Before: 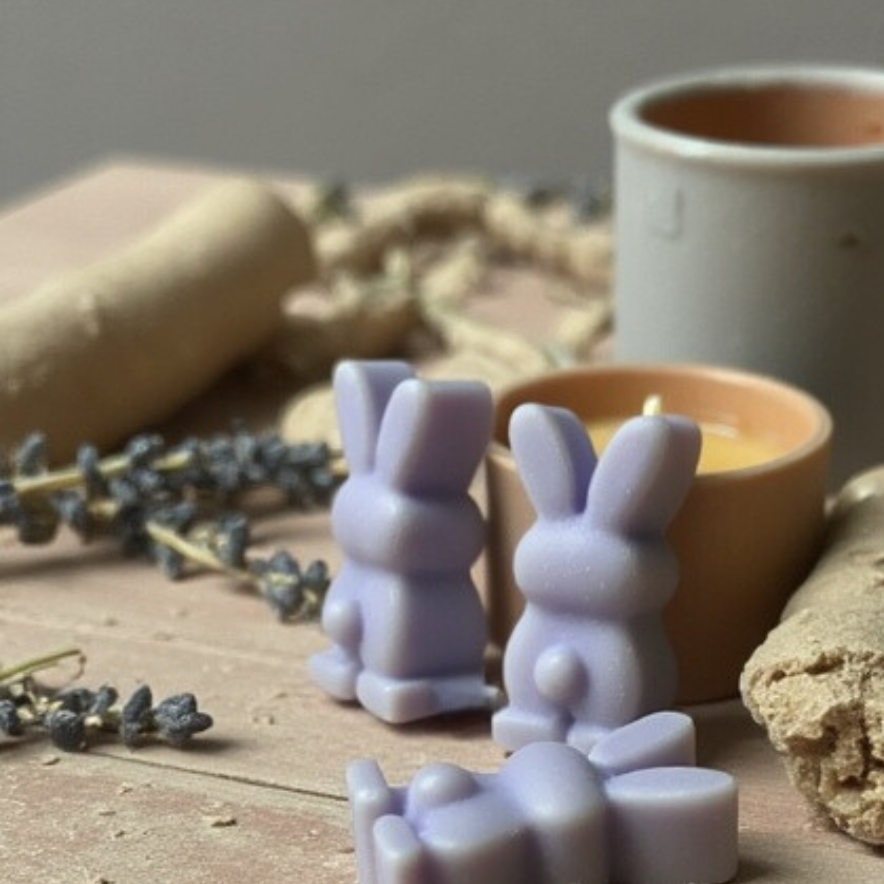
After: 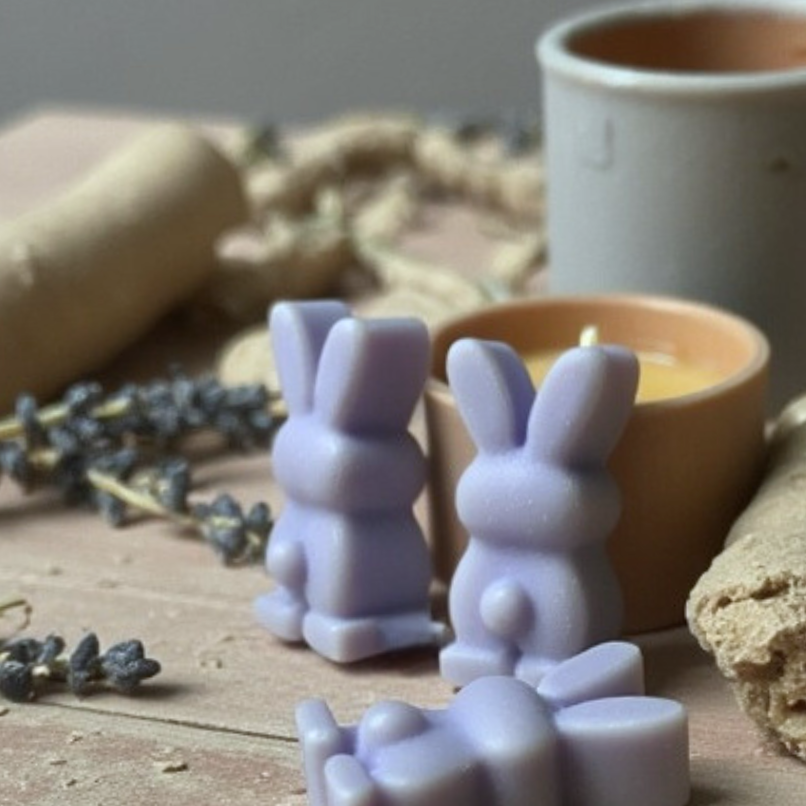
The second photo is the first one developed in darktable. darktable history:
white balance: red 0.967, blue 1.049
shadows and highlights: shadows 32.83, highlights -47.7, soften with gaussian
crop and rotate: angle 1.96°, left 5.673%, top 5.673%
